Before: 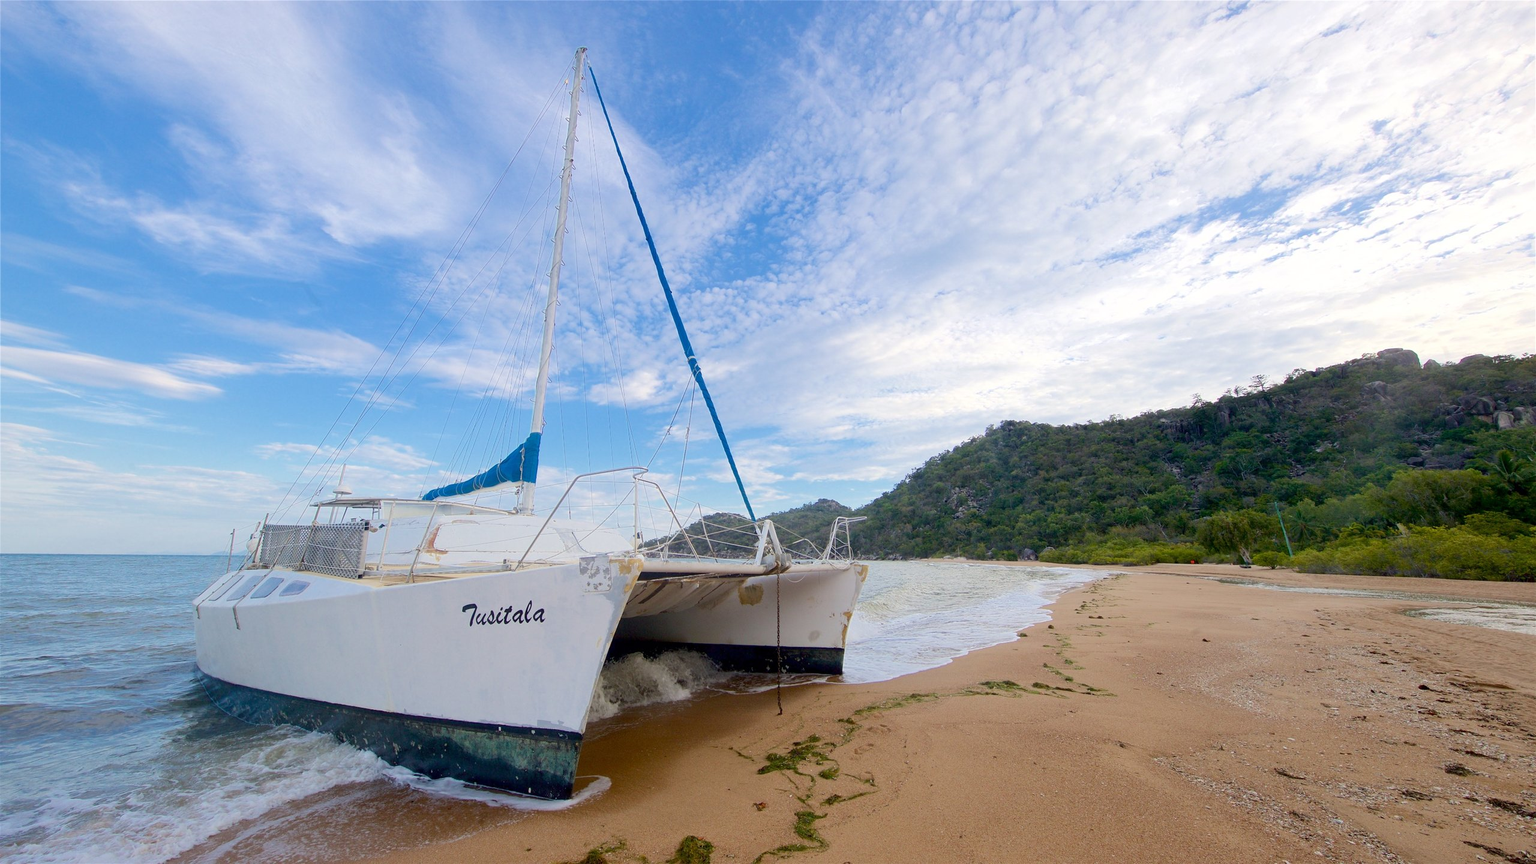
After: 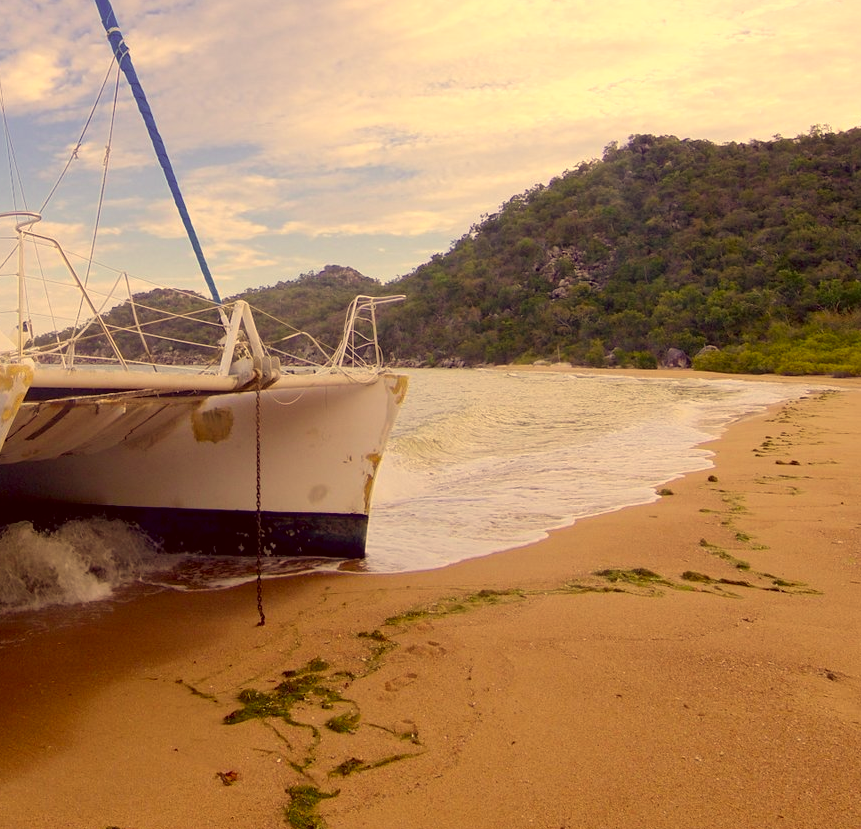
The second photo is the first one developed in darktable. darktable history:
crop: left 40.59%, top 39.336%, right 25.739%, bottom 3.052%
color correction: highlights a* 9.75, highlights b* 38.36, shadows a* 14.54, shadows b* 3.23
